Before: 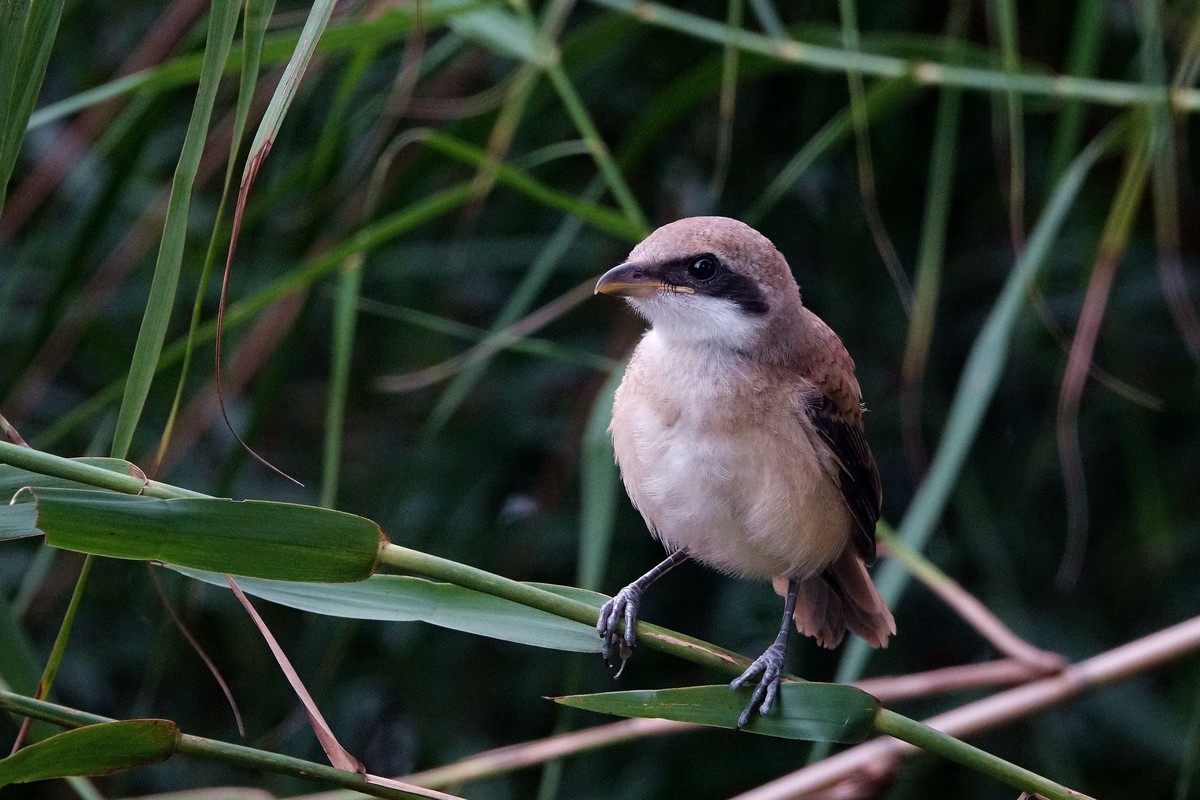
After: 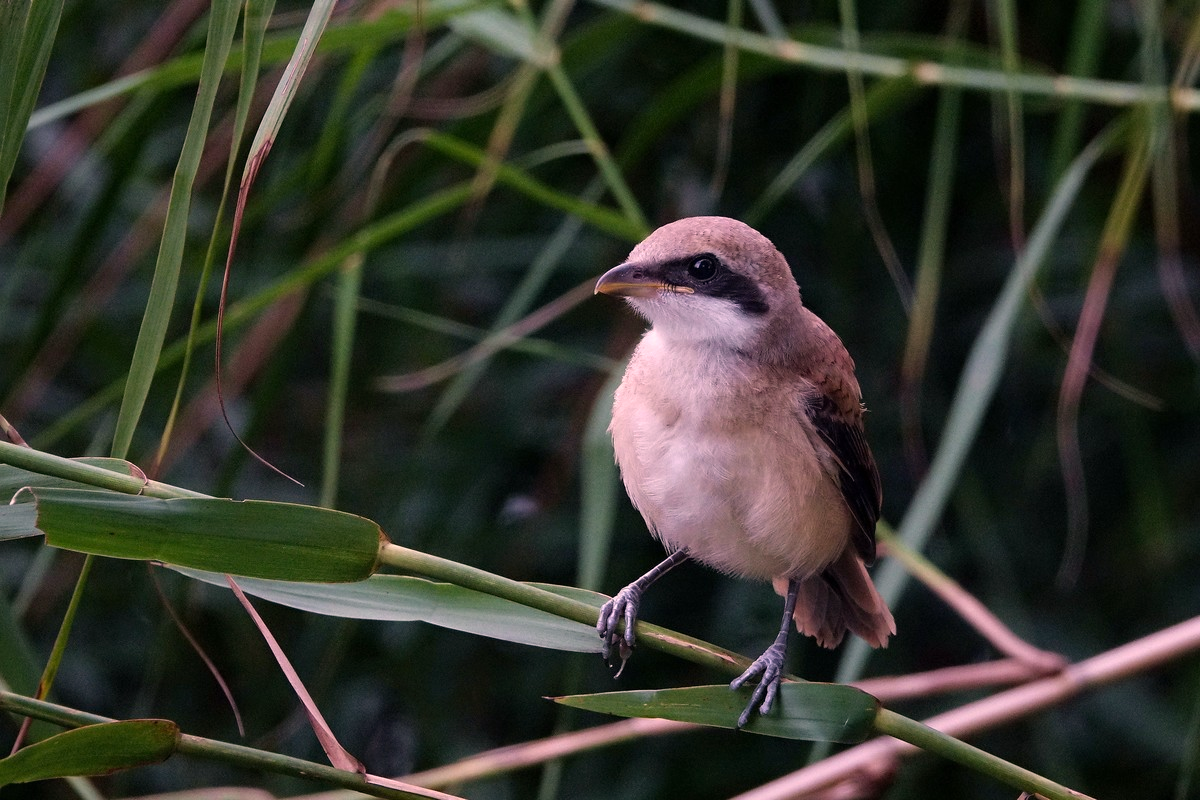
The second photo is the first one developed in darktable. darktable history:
color correction: highlights a* 14.59, highlights b* 4.69
